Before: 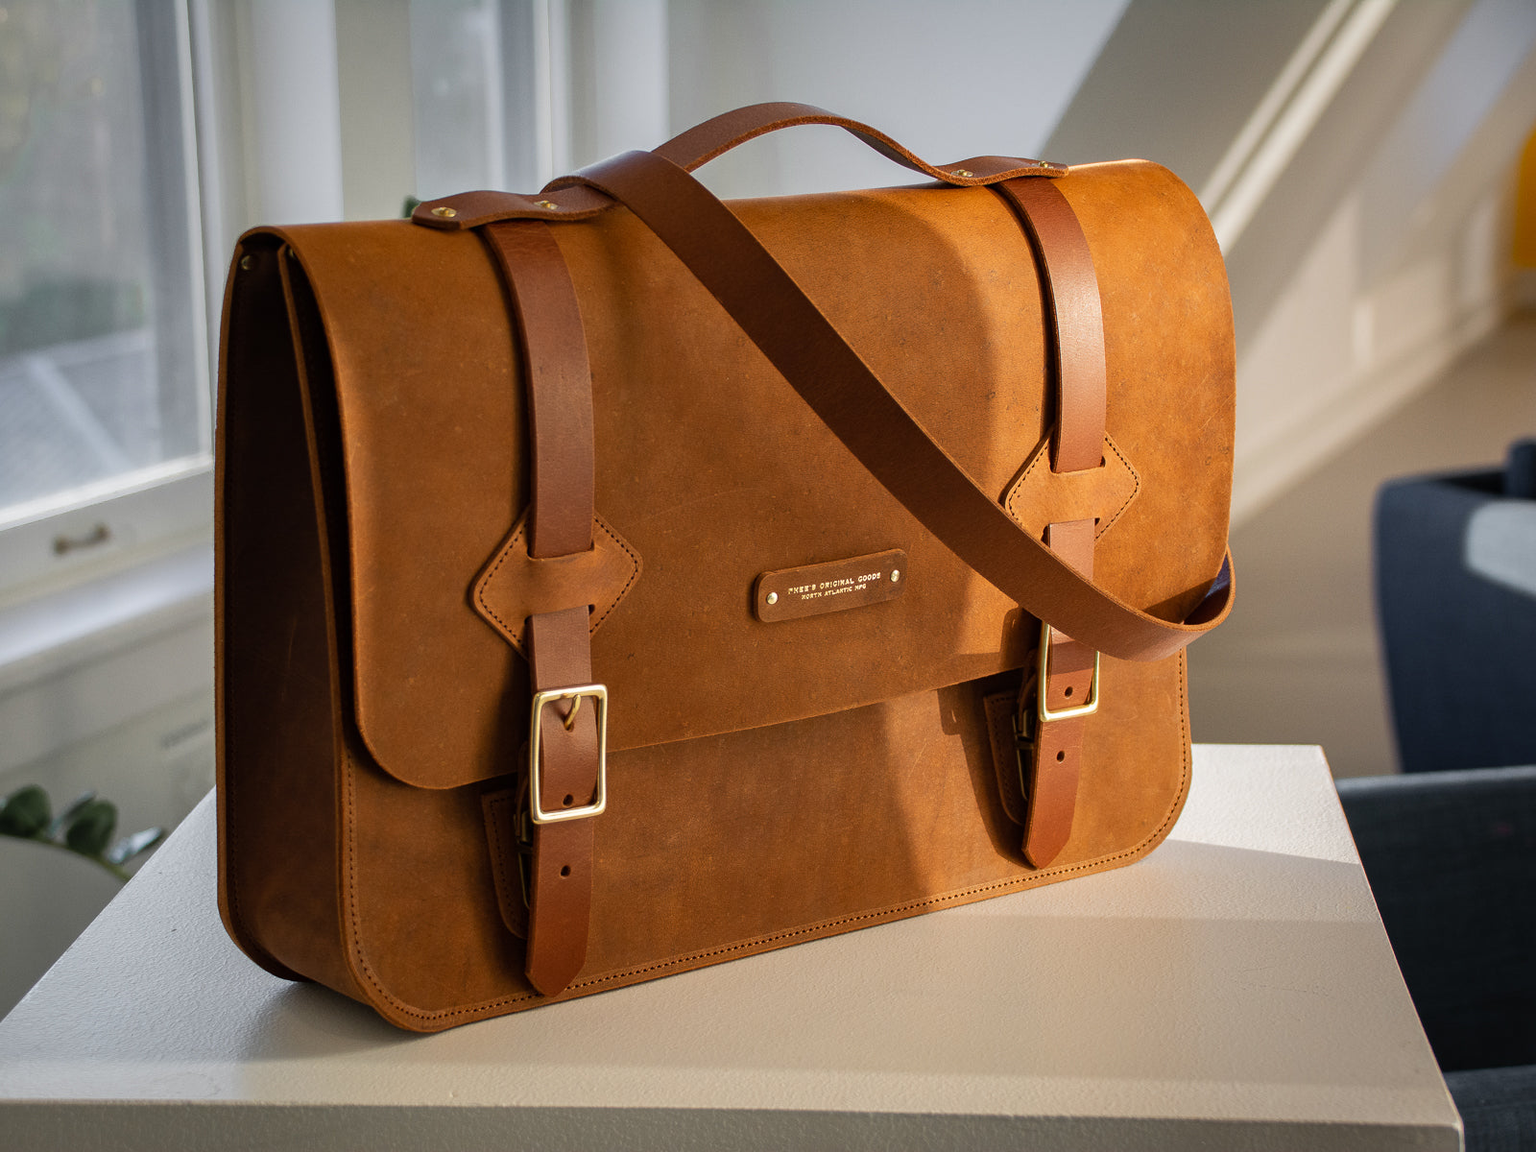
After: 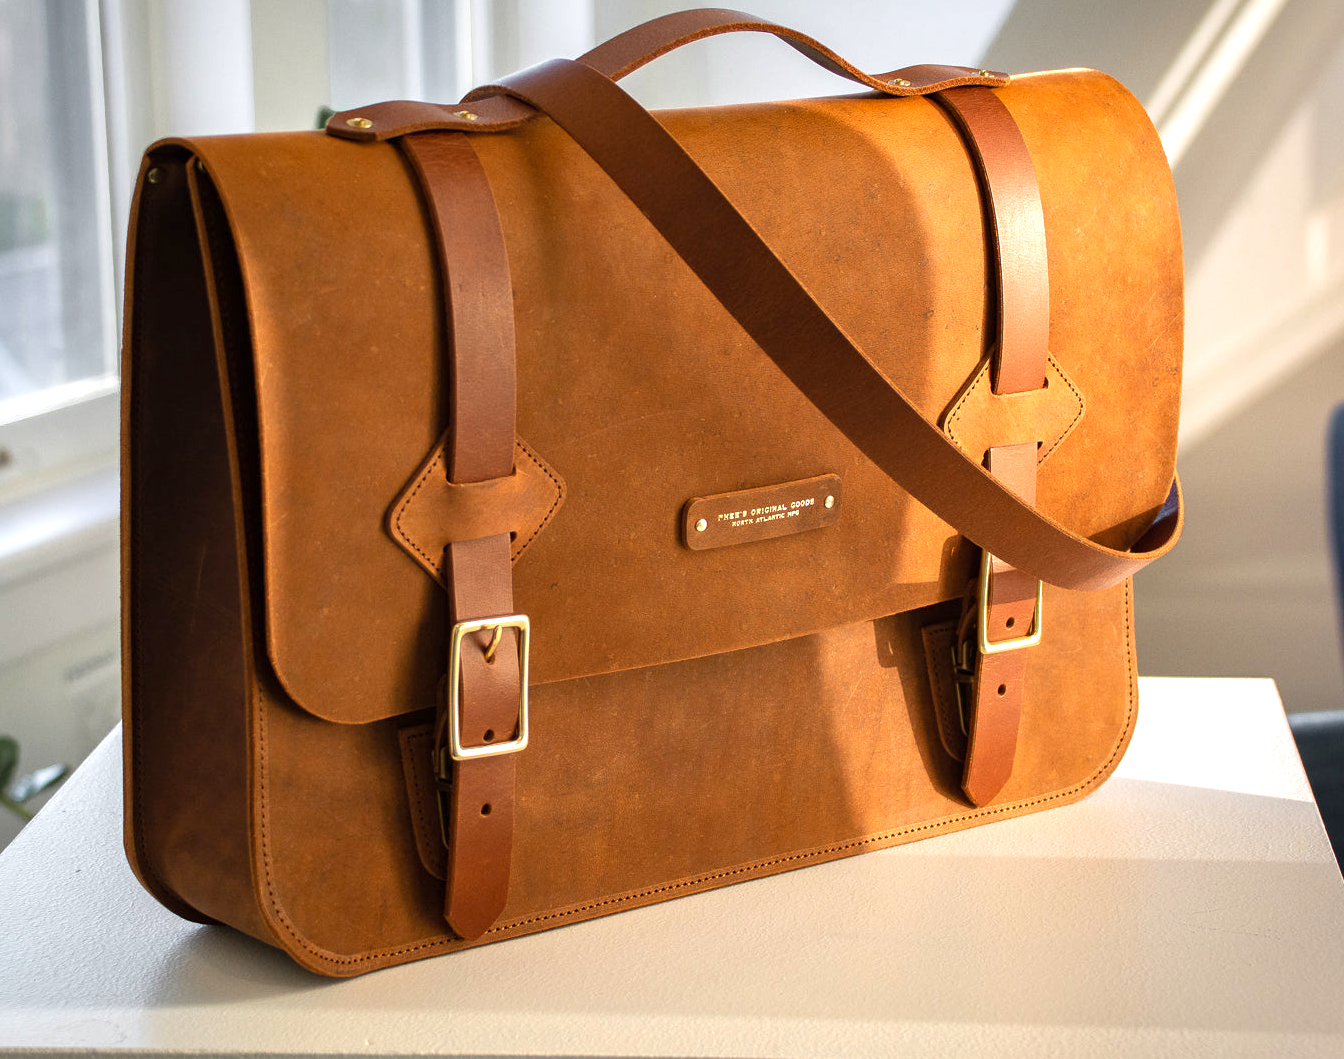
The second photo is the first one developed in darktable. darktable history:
base curve: exposure shift 0, preserve colors none
exposure: exposure 0.722 EV, compensate highlight preservation false
crop: left 6.446%, top 8.188%, right 9.538%, bottom 3.548%
